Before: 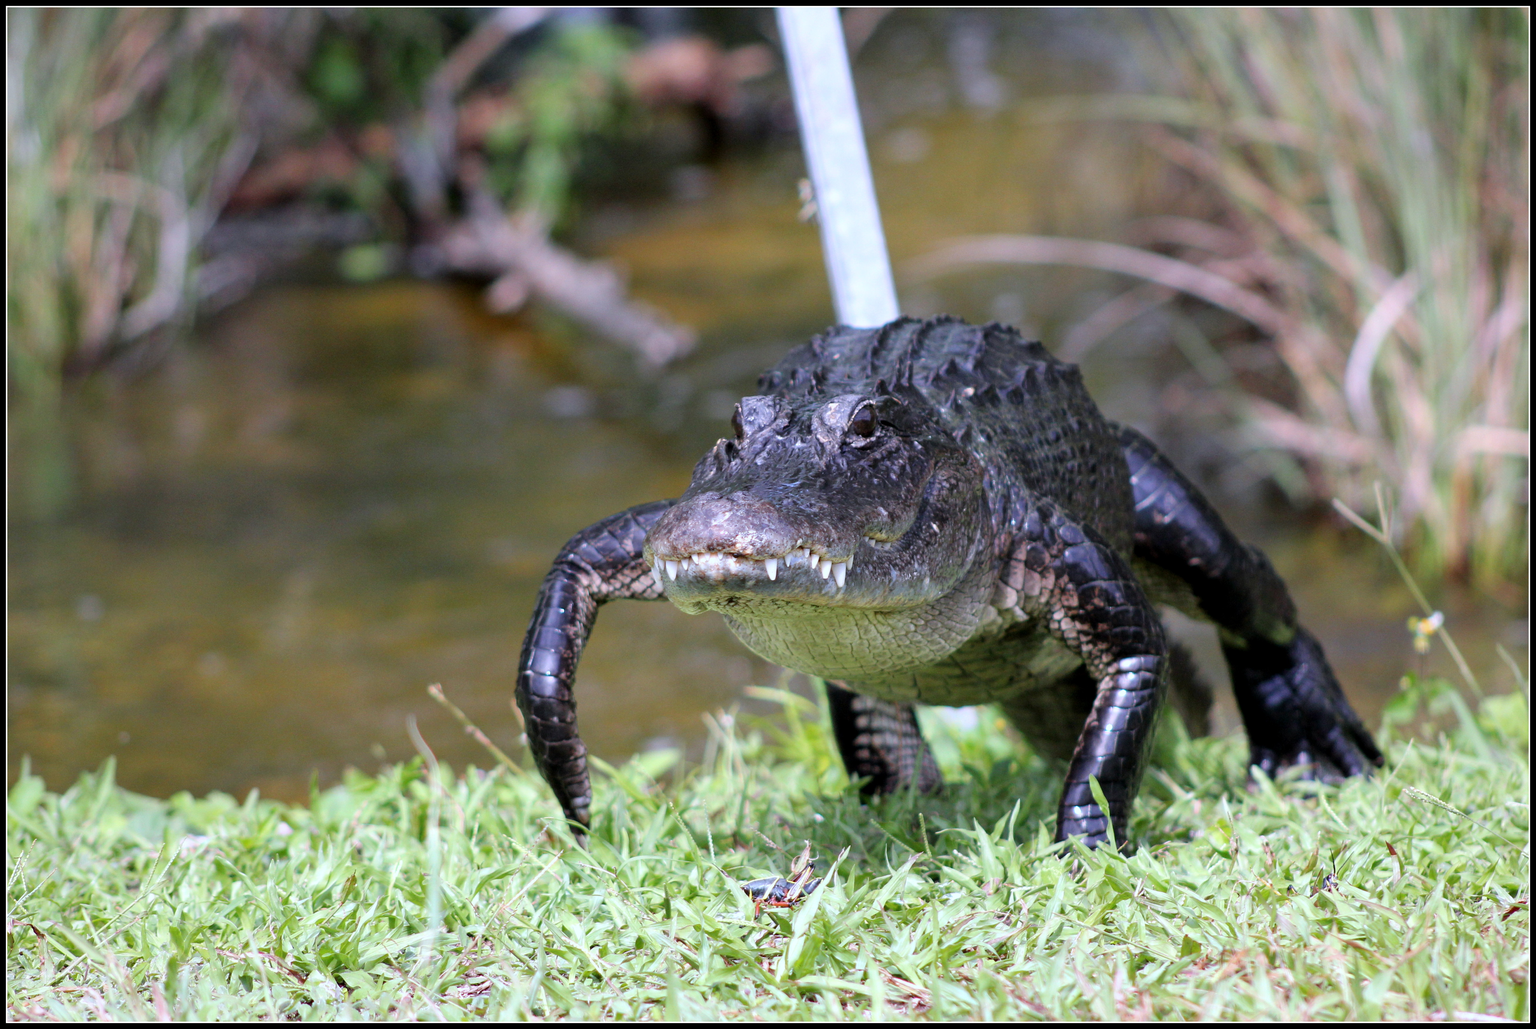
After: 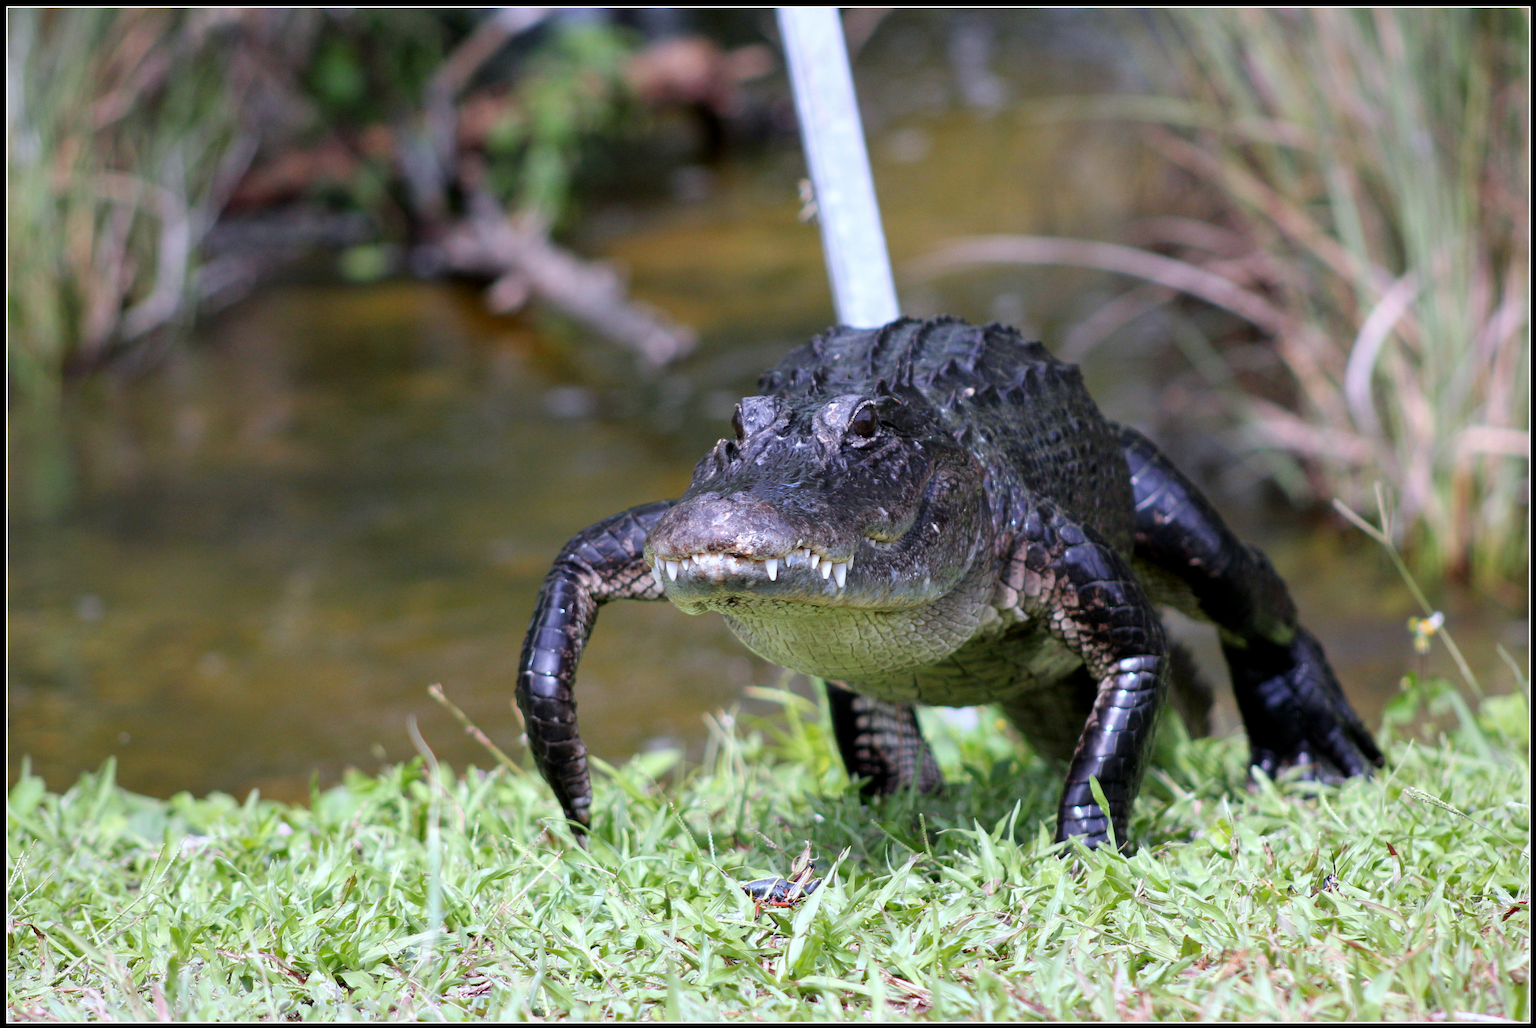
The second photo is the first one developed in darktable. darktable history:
contrast brightness saturation: contrast 0.027, brightness -0.044
